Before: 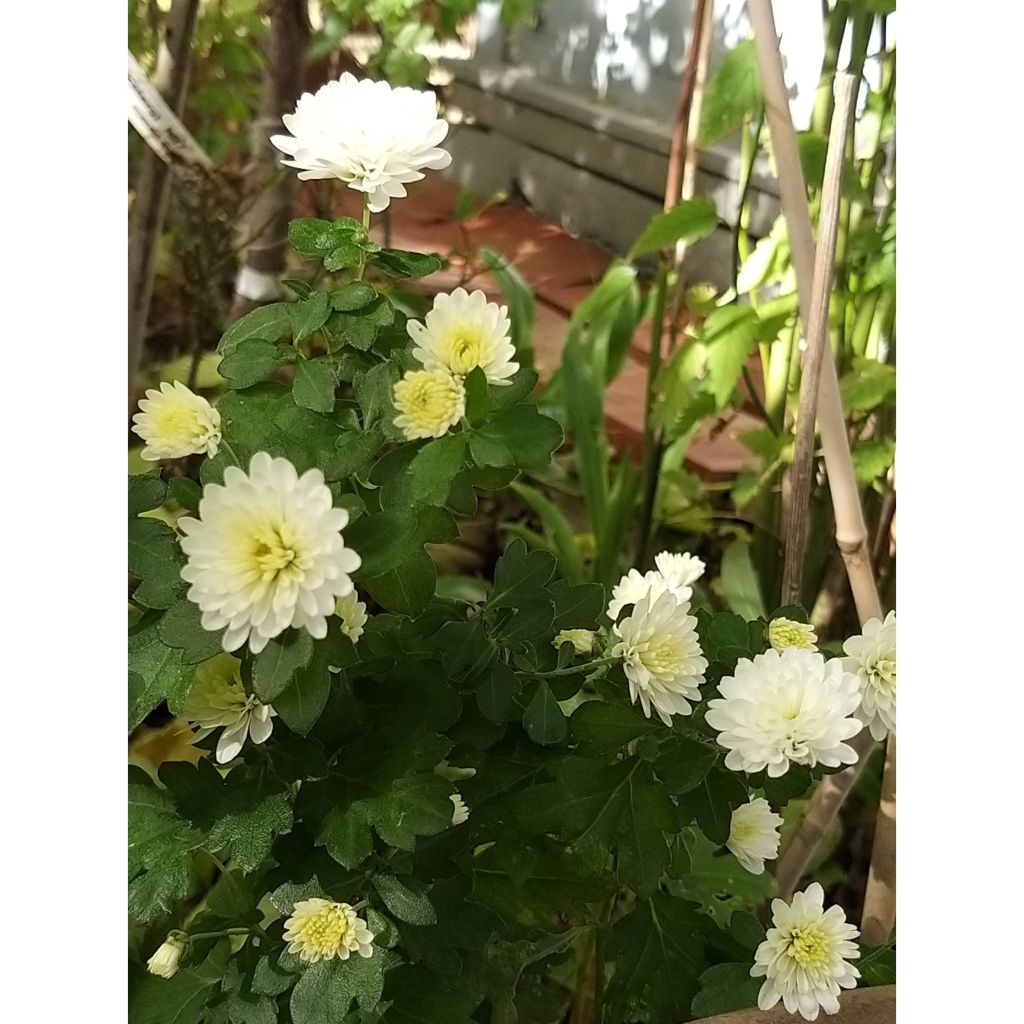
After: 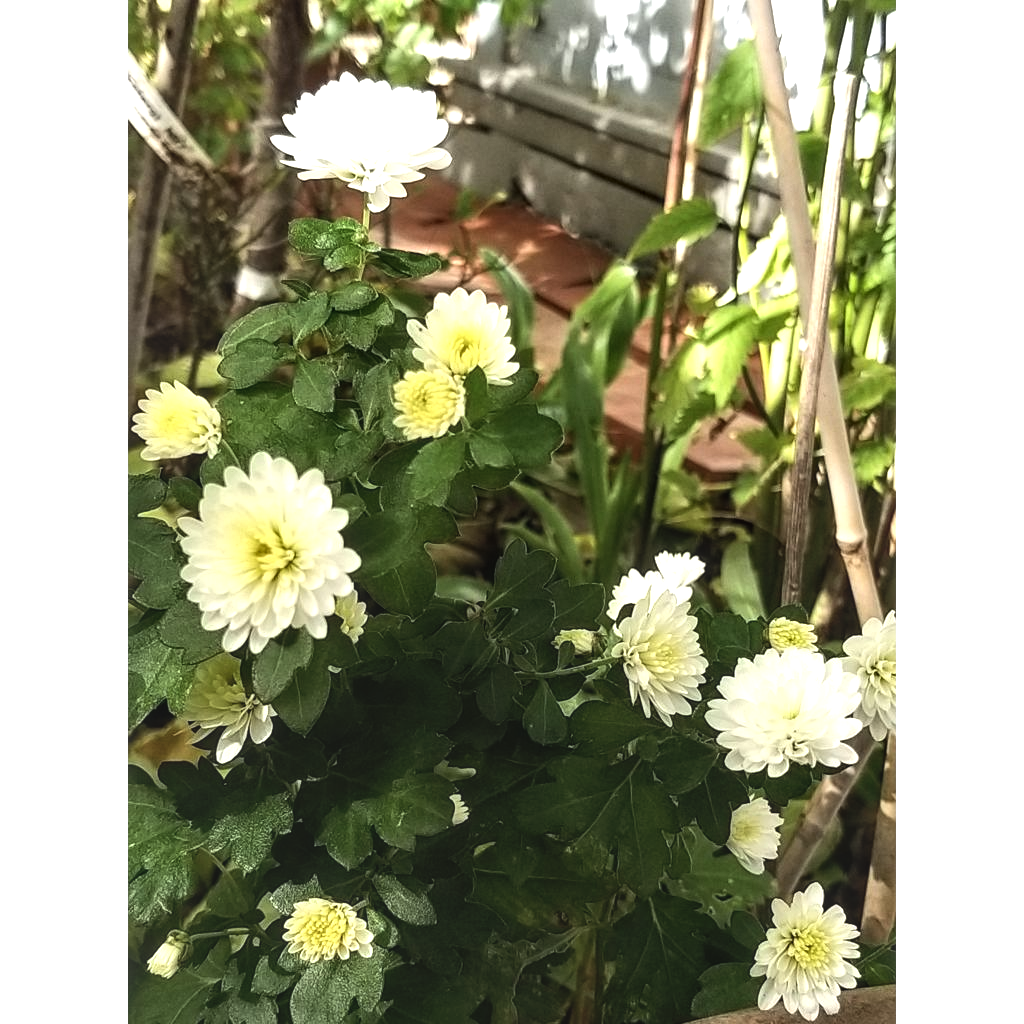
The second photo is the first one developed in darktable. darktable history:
tone equalizer: -8 EV -0.789 EV, -7 EV -0.69 EV, -6 EV -0.582 EV, -5 EV -0.379 EV, -3 EV 0.371 EV, -2 EV 0.6 EV, -1 EV 0.684 EV, +0 EV 0.749 EV, edges refinement/feathering 500, mask exposure compensation -1.57 EV, preserve details no
contrast brightness saturation: saturation -0.049
local contrast: on, module defaults
